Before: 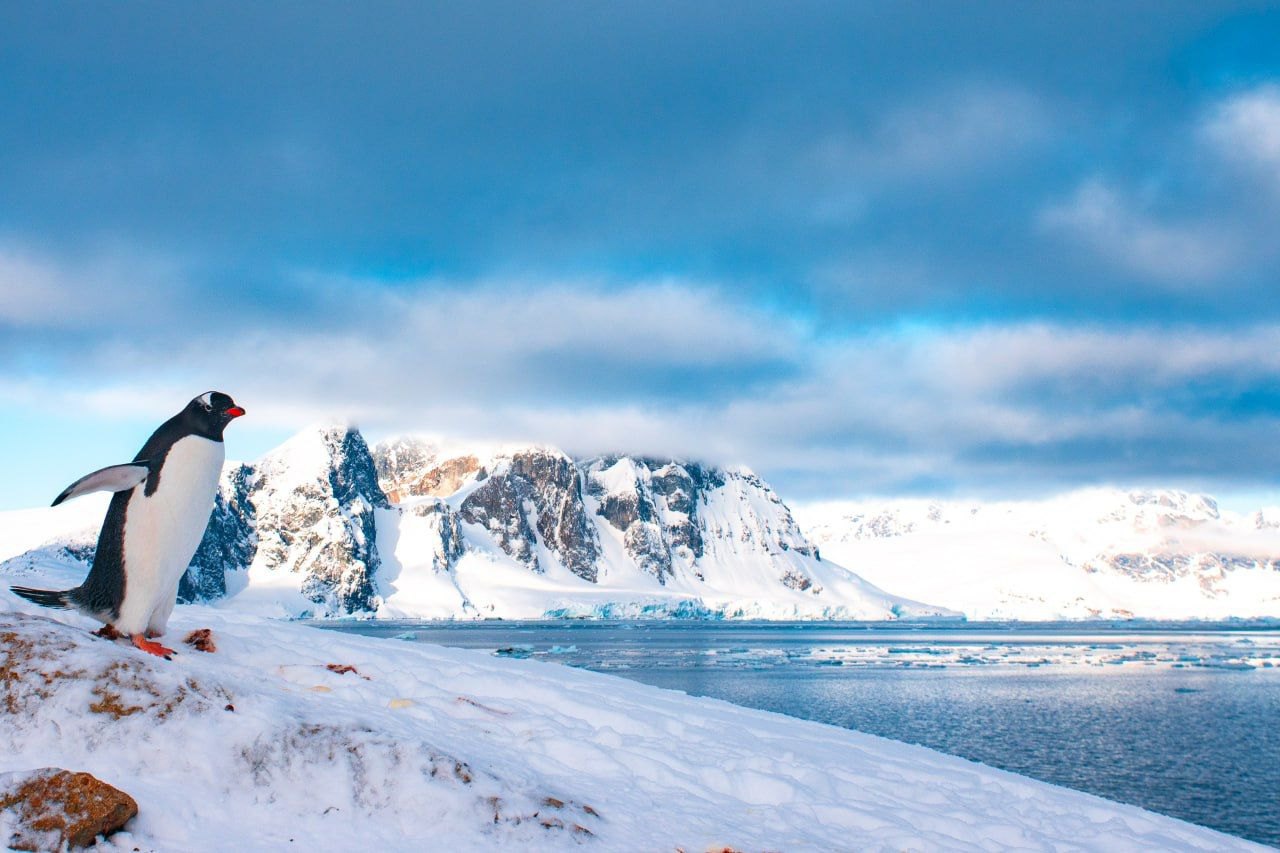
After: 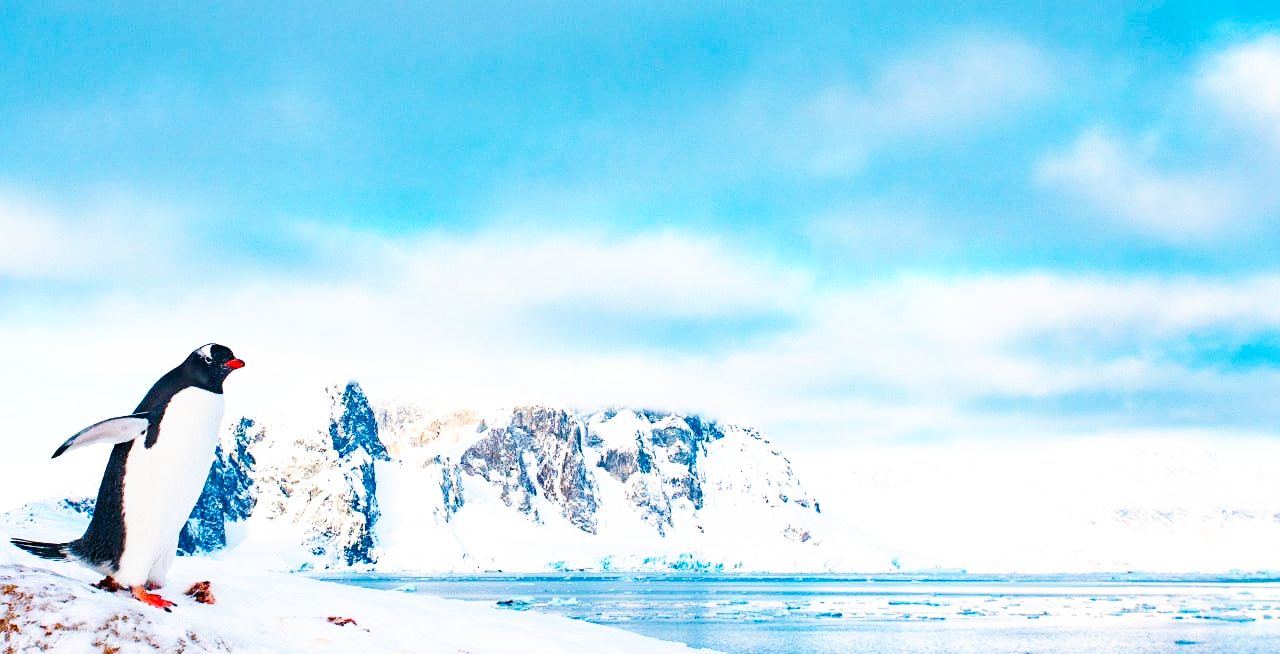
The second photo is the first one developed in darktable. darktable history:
crop: top 5.667%, bottom 17.637%
sharpen: amount 0.2
base curve: curves: ch0 [(0, 0) (0.007, 0.004) (0.027, 0.03) (0.046, 0.07) (0.207, 0.54) (0.442, 0.872) (0.673, 0.972) (1, 1)], preserve colors none
